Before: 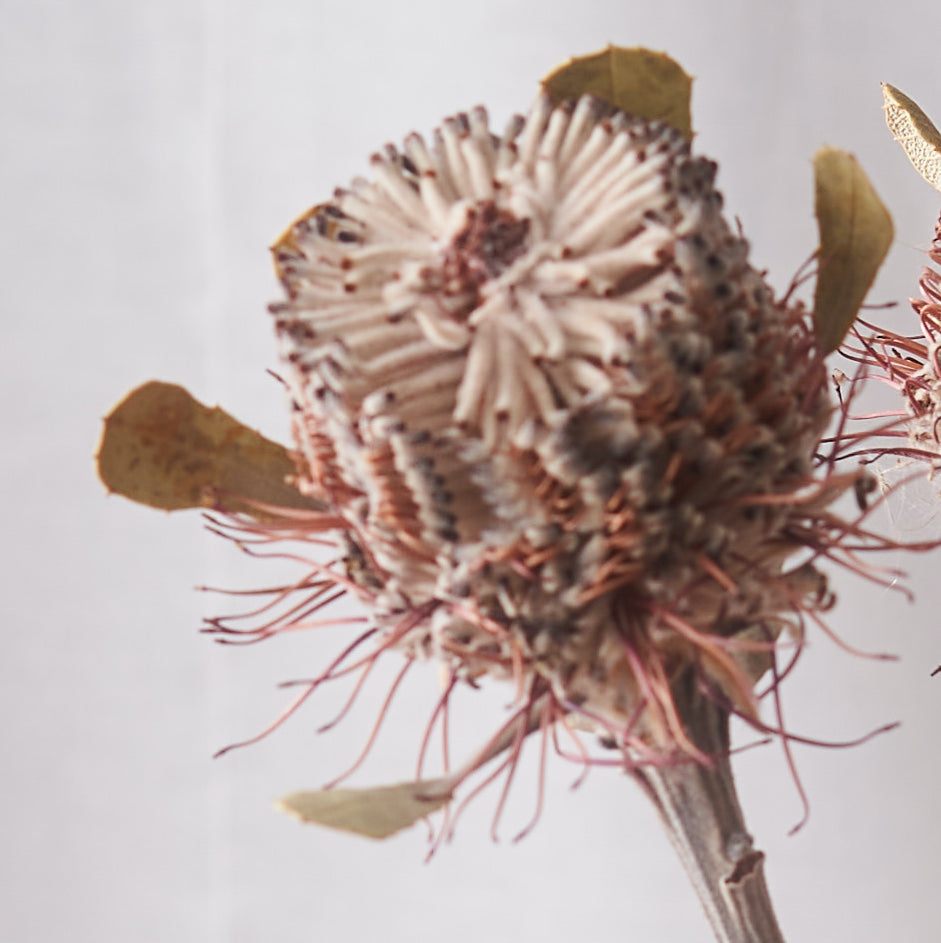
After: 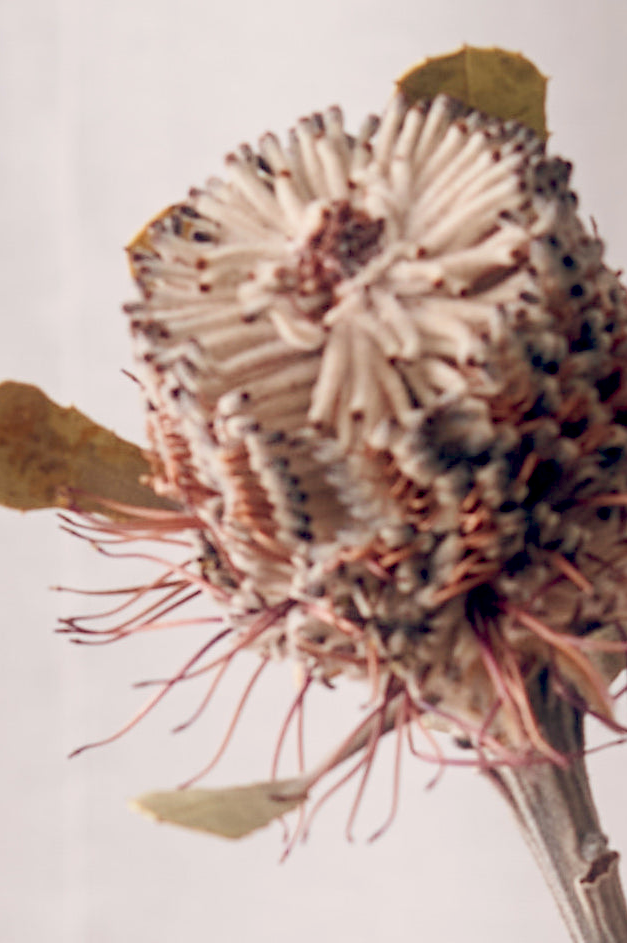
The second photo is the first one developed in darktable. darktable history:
crop: left 15.419%, right 17.914%
color balance: lift [0.975, 0.993, 1, 1.015], gamma [1.1, 1, 1, 0.945], gain [1, 1.04, 1, 0.95]
